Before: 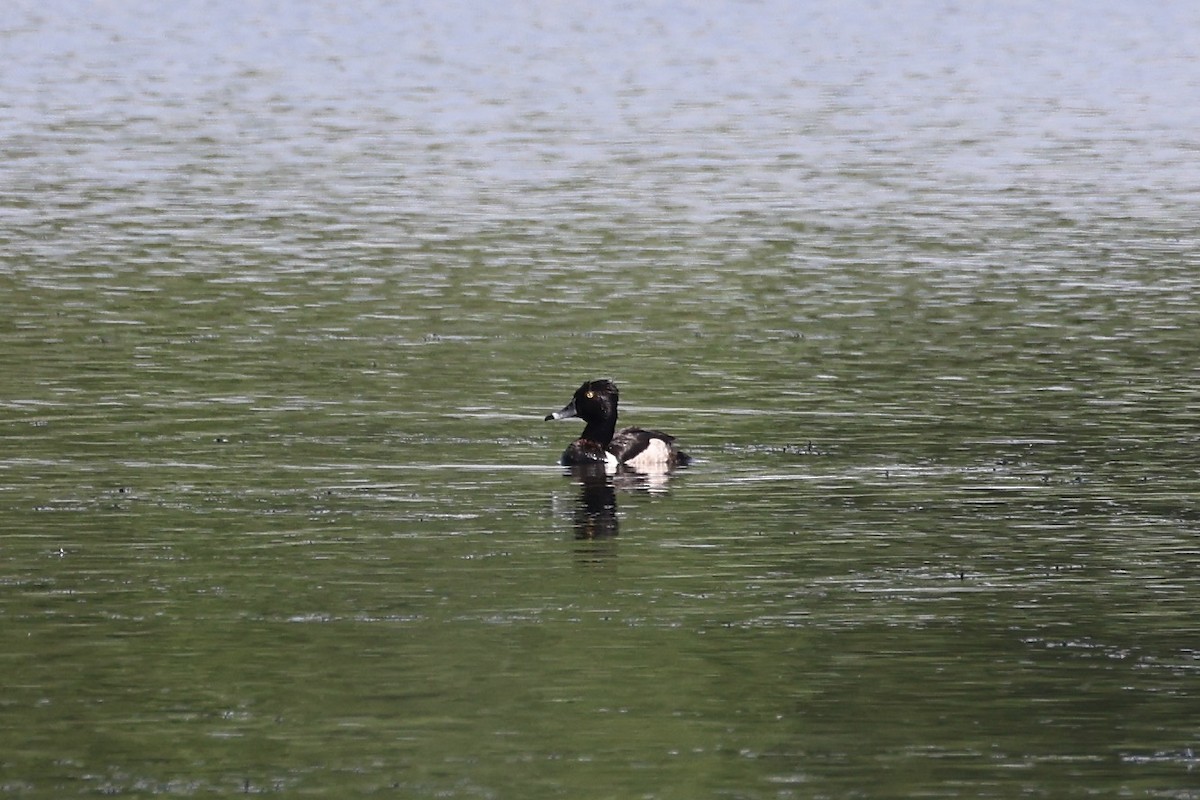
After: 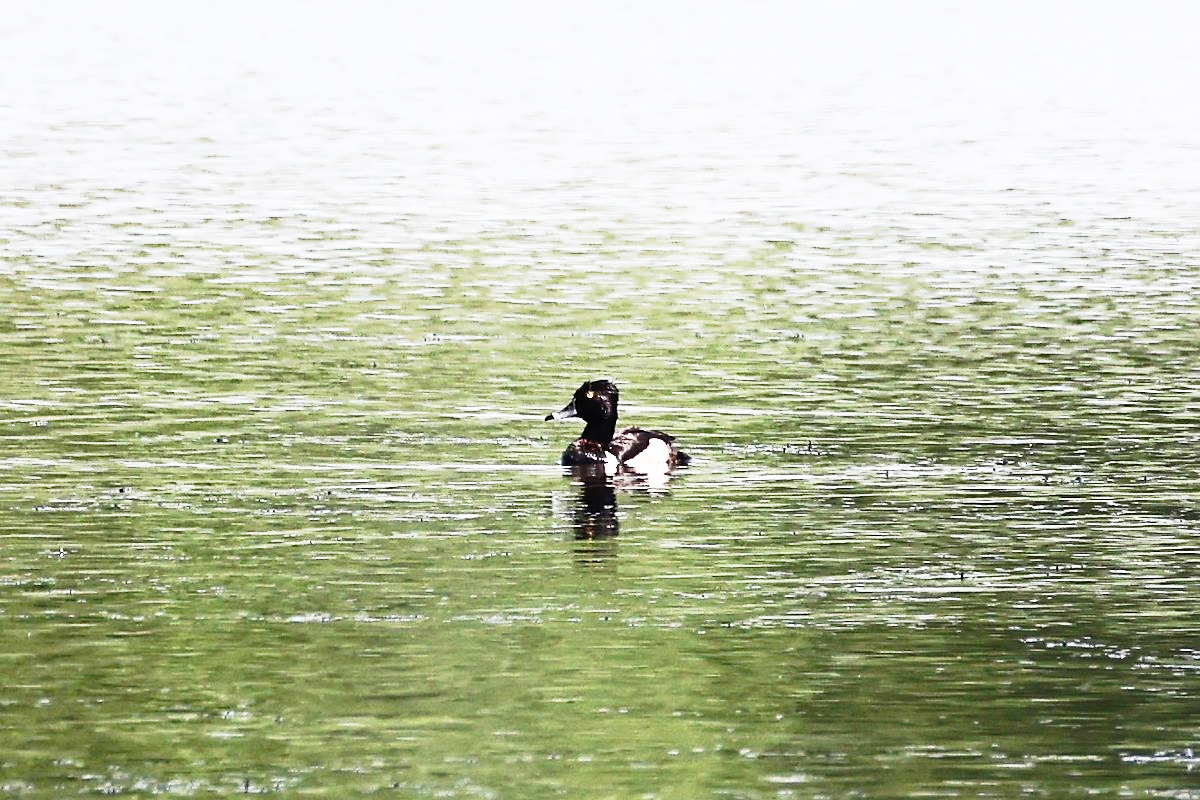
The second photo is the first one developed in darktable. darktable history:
shadows and highlights: shadows 29.32, highlights -29.32, low approximation 0.01, soften with gaussian
base curve: curves: ch0 [(0, 0) (0.012, 0.01) (0.073, 0.168) (0.31, 0.711) (0.645, 0.957) (1, 1)], preserve colors none
sharpen: radius 1.864, amount 0.398, threshold 1.271
rgb curve: curves: ch0 [(0, 0) (0.284, 0.292) (0.505, 0.644) (1, 1)]; ch1 [(0, 0) (0.284, 0.292) (0.505, 0.644) (1, 1)]; ch2 [(0, 0) (0.284, 0.292) (0.505, 0.644) (1, 1)], compensate middle gray true
